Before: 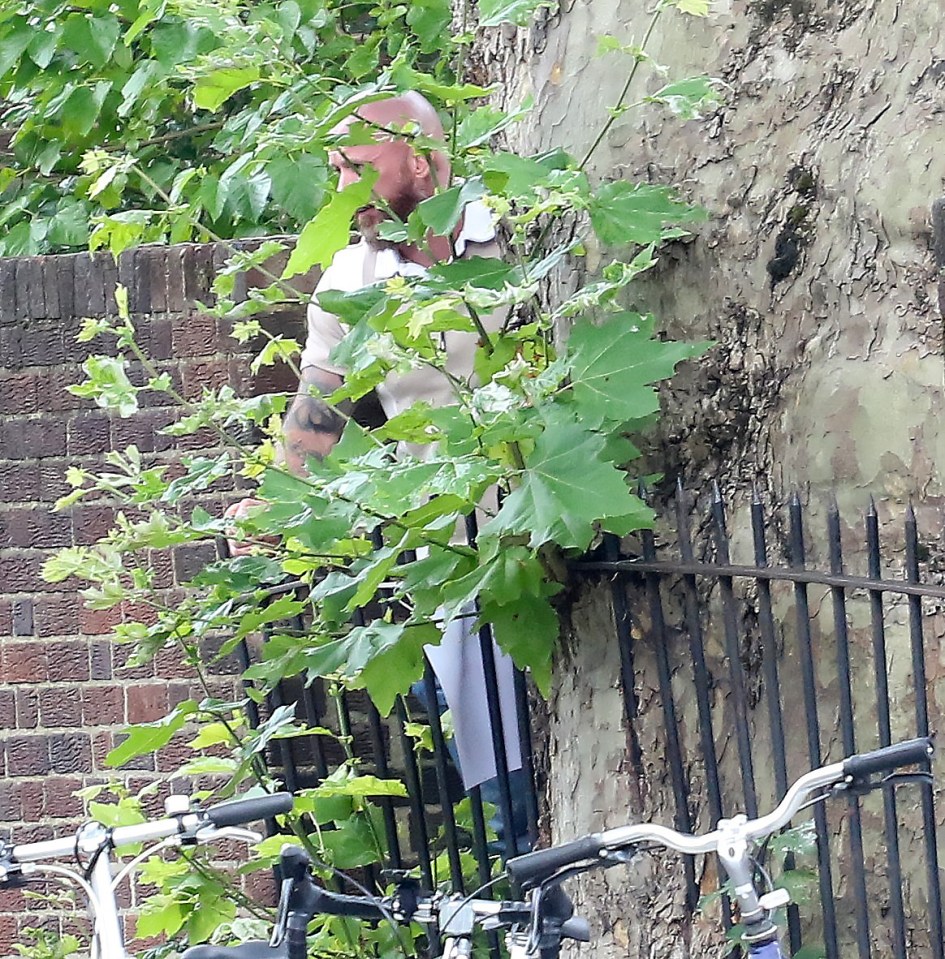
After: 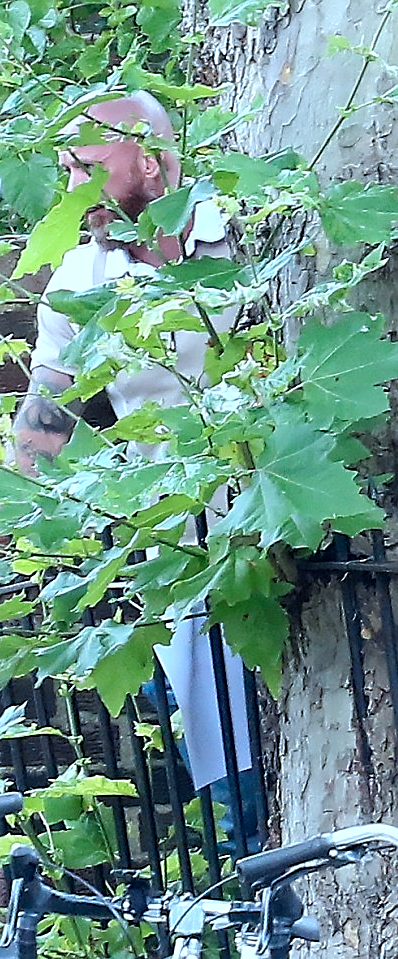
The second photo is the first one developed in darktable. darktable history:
color calibration: output R [1.063, -0.012, -0.003, 0], output G [0, 1.022, 0.021, 0], output B [-0.079, 0.047, 1, 0], illuminant custom, x 0.389, y 0.387, temperature 3838.64 K
sharpen: on, module defaults
crop: left 28.583%, right 29.231%
